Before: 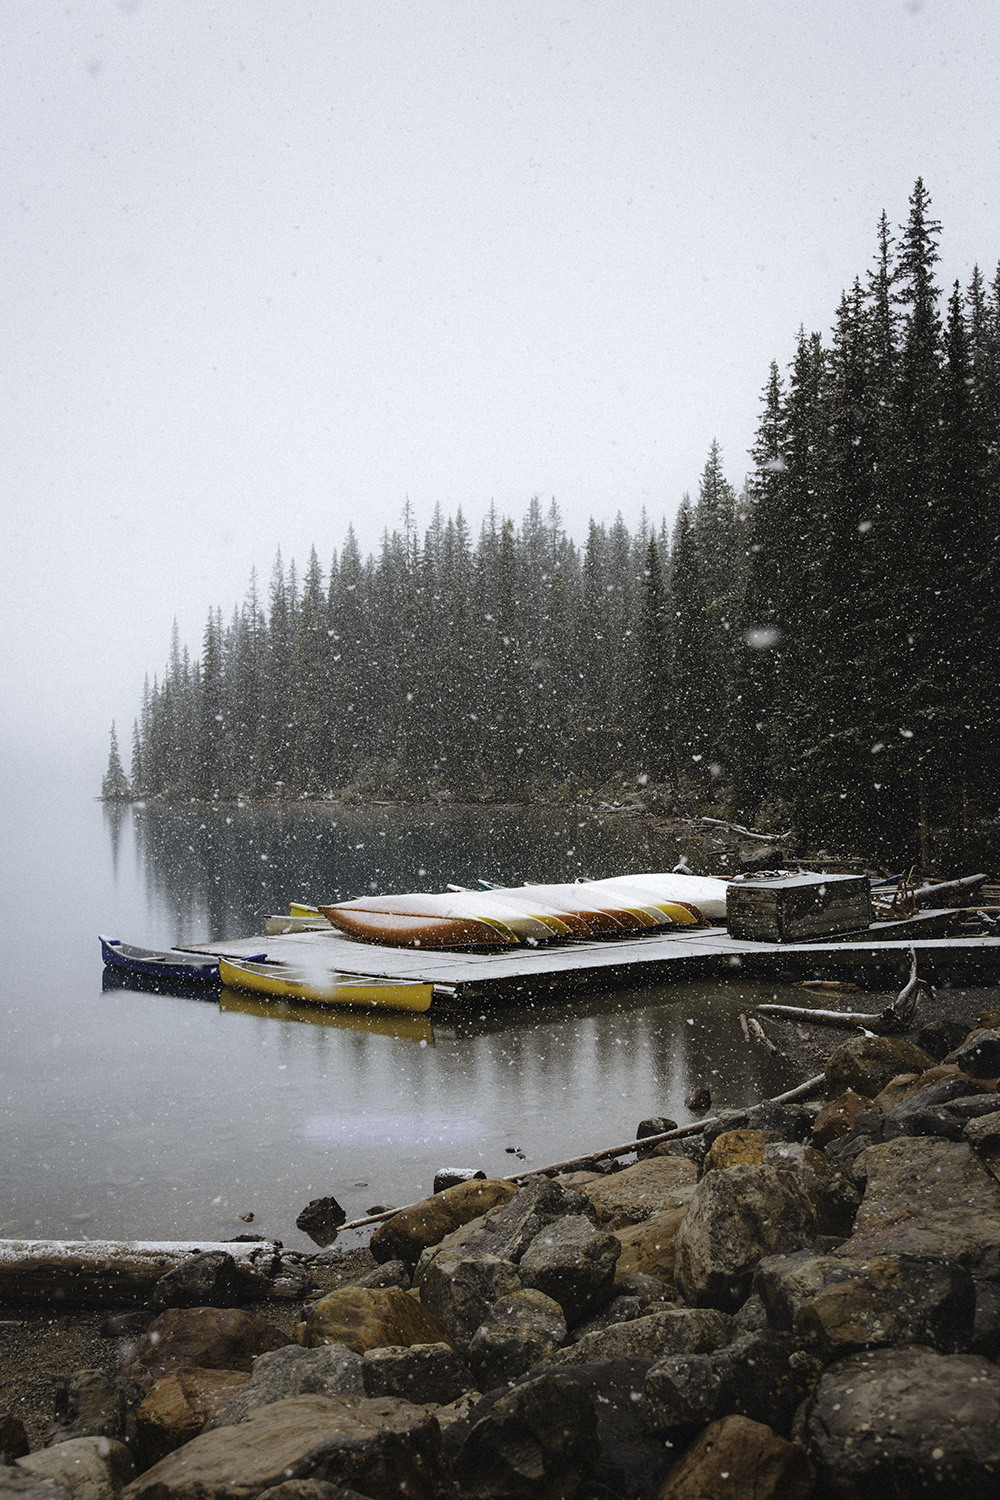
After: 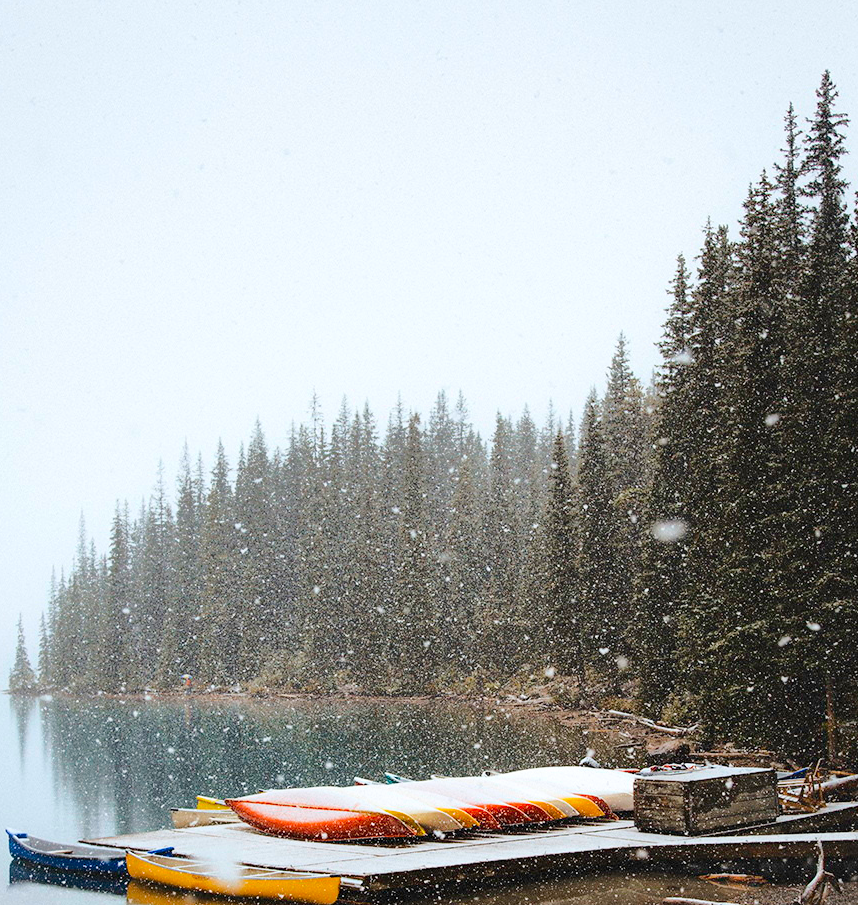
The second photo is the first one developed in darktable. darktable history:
contrast brightness saturation: contrast 0.091, saturation 0.274
shadows and highlights: shadows 40.28, highlights -60.09, highlights color adjustment 0.746%
base curve: curves: ch0 [(0, 0) (0.028, 0.03) (0.121, 0.232) (0.46, 0.748) (0.859, 0.968) (1, 1)]
crop and rotate: left 9.328%, top 7.165%, right 4.849%, bottom 32.493%
